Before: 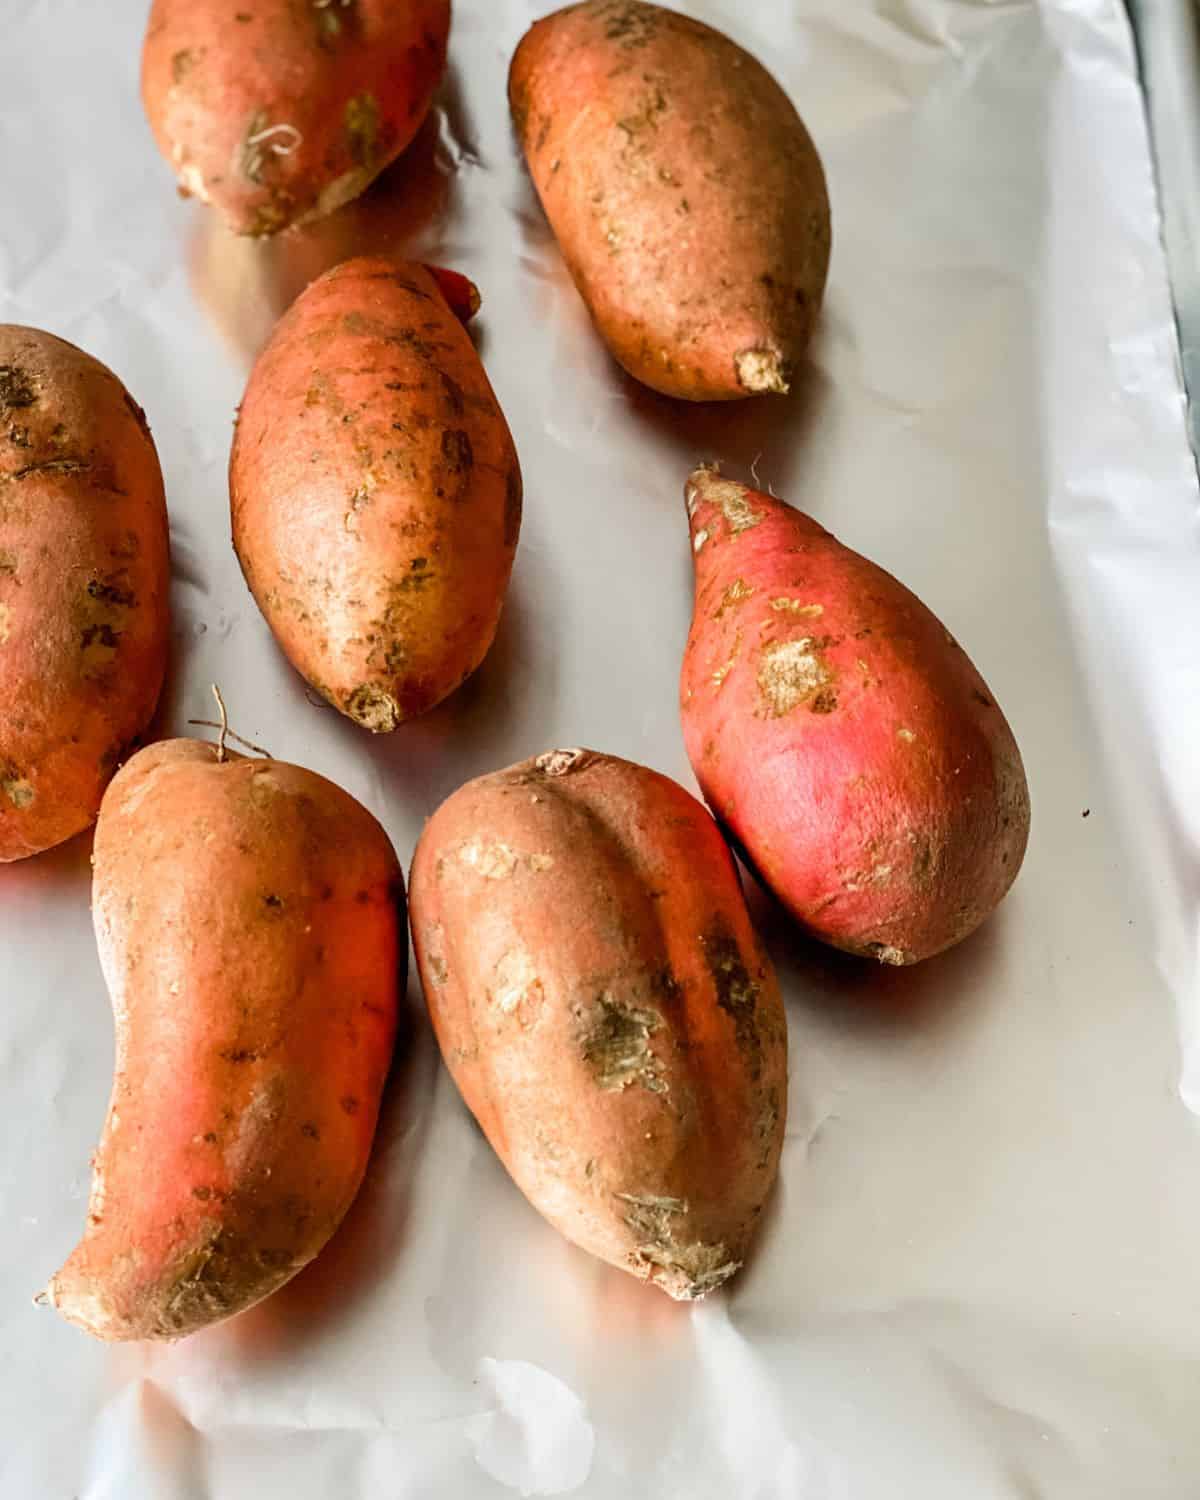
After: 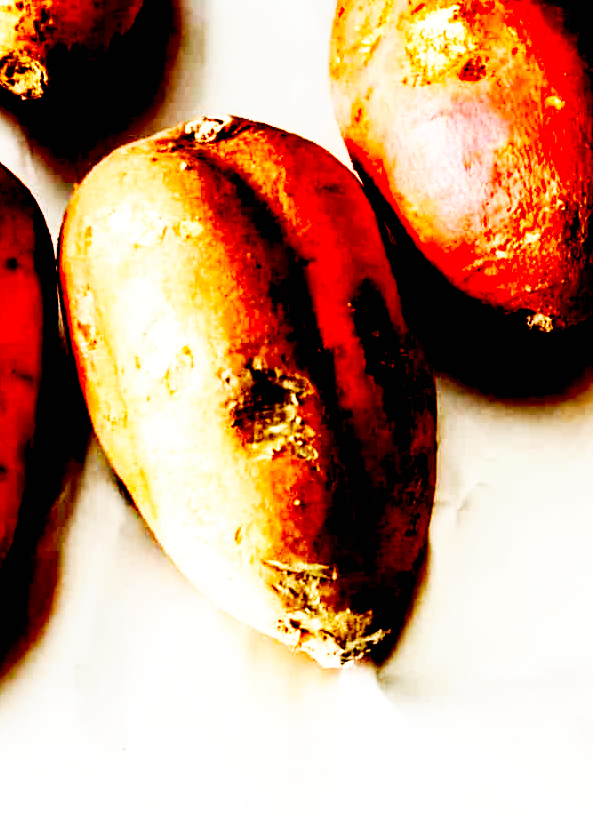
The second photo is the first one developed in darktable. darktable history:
crop: left 29.267%, top 42.245%, right 21.29%, bottom 3.473%
base curve: curves: ch0 [(0, 0) (0.007, 0.004) (0.027, 0.03) (0.046, 0.07) (0.207, 0.54) (0.442, 0.872) (0.673, 0.972) (1, 1)], preserve colors none
tone equalizer: -8 EV -0.766 EV, -7 EV -0.714 EV, -6 EV -0.594 EV, -5 EV -0.374 EV, -3 EV 0.384 EV, -2 EV 0.6 EV, -1 EV 0.693 EV, +0 EV 0.739 EV, edges refinement/feathering 500, mask exposure compensation -1.57 EV, preserve details guided filter
exposure: black level correction 0.099, exposure -0.091 EV, compensate exposure bias true, compensate highlight preservation false
